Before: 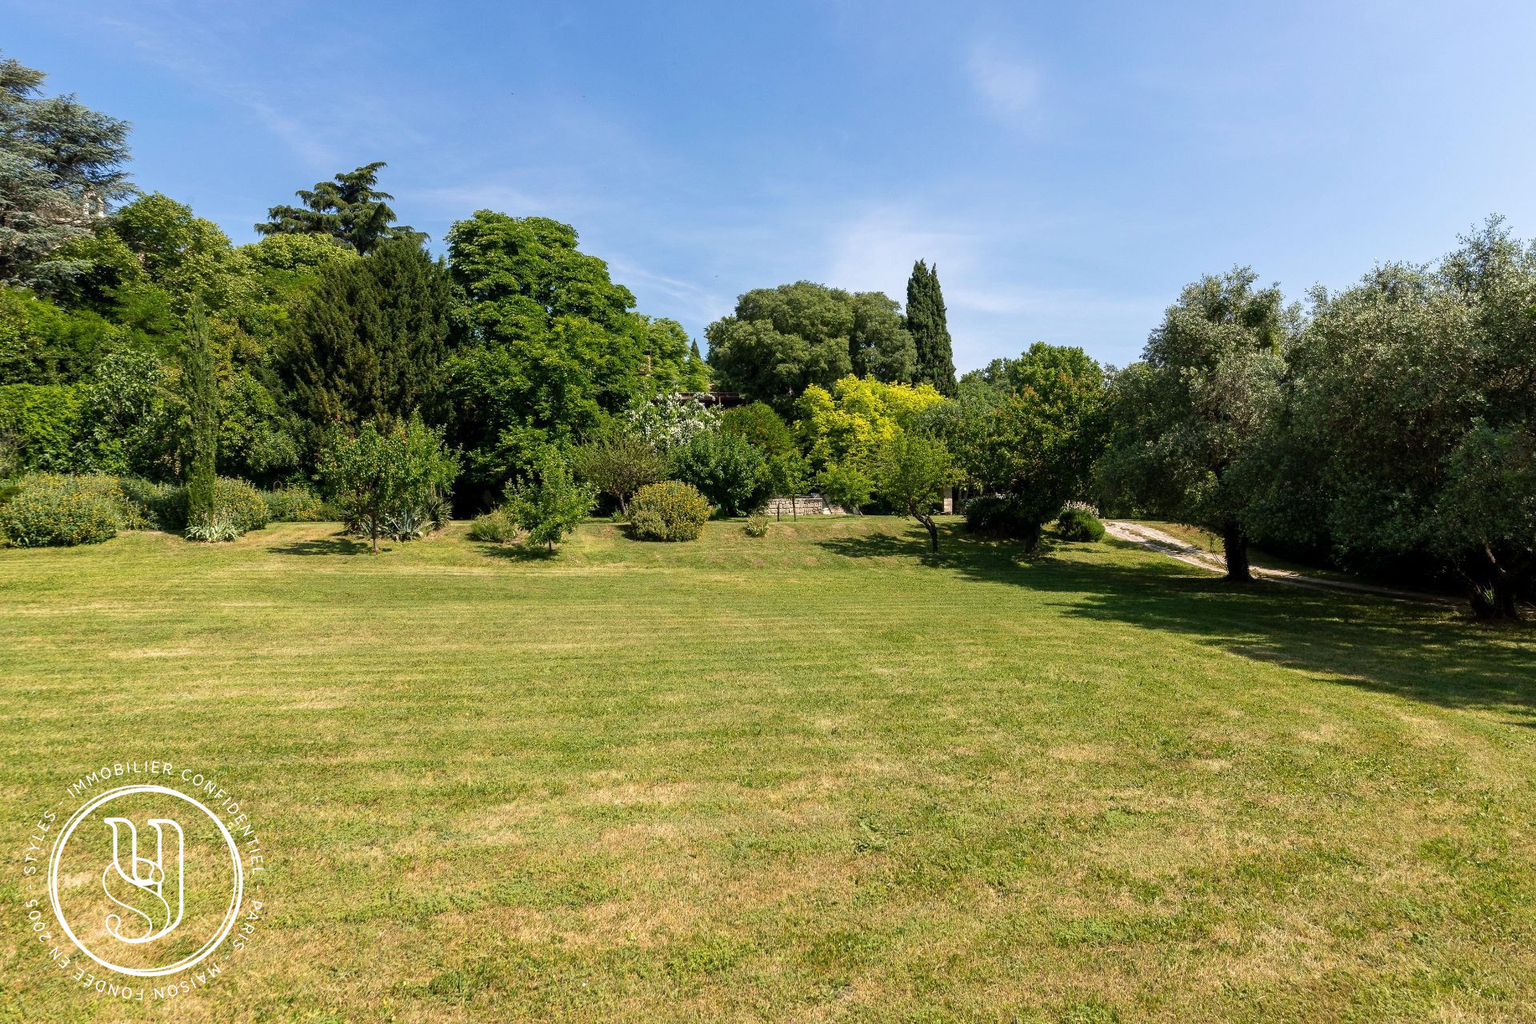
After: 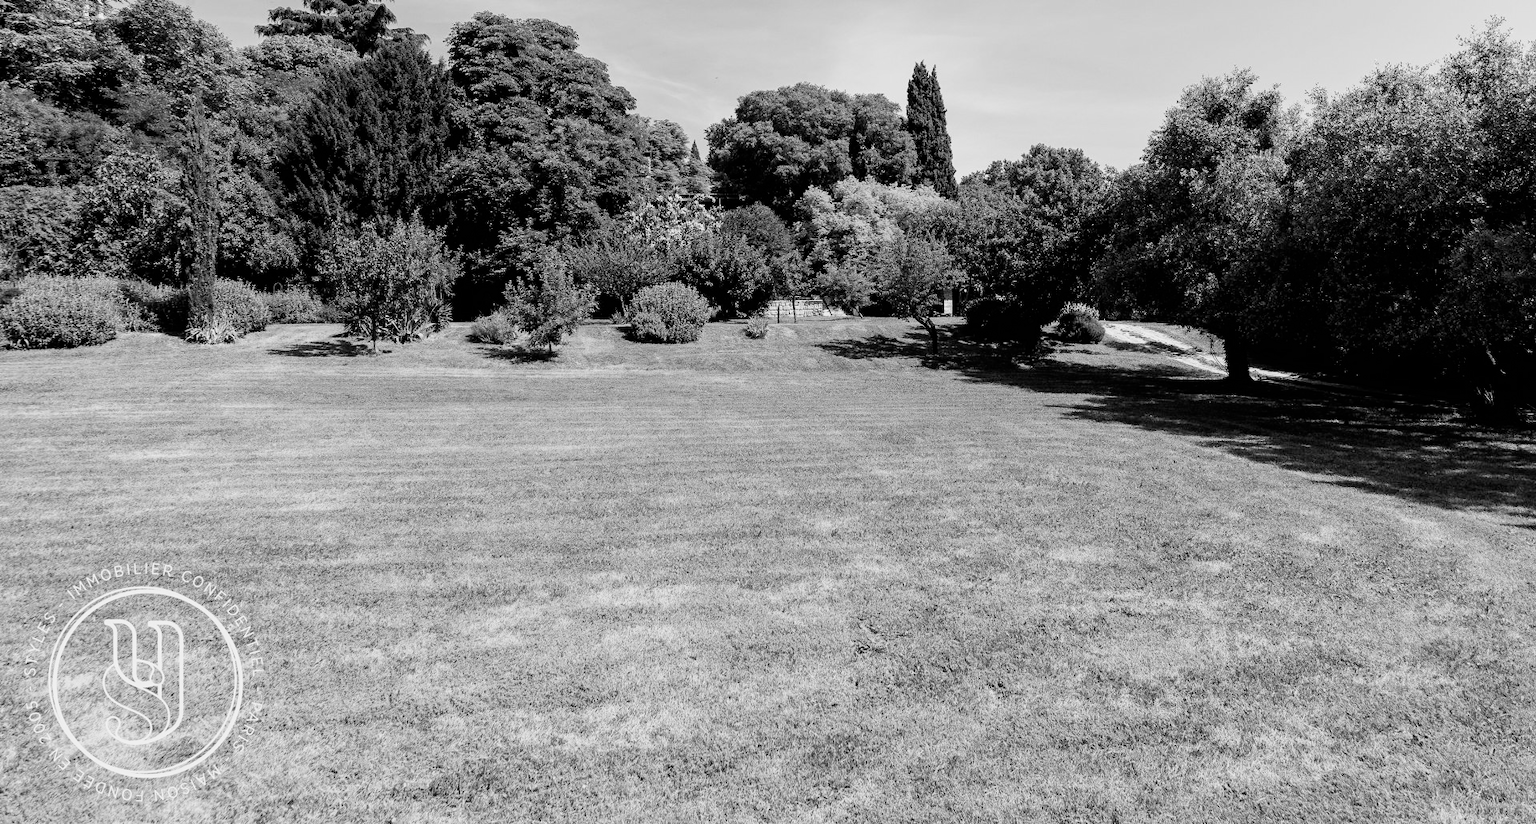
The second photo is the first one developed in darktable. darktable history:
exposure: black level correction 0, exposure 0.397 EV, compensate highlight preservation false
filmic rgb: black relative exposure -5.14 EV, white relative exposure 3.99 EV, hardness 2.89, contrast 1.299, highlights saturation mix -29.05%
crop and rotate: top 19.436%
color zones: curves: ch0 [(0.004, 0.588) (0.116, 0.636) (0.259, 0.476) (0.423, 0.464) (0.75, 0.5)]; ch1 [(0, 0) (0.143, 0) (0.286, 0) (0.429, 0) (0.571, 0) (0.714, 0) (0.857, 0)]
